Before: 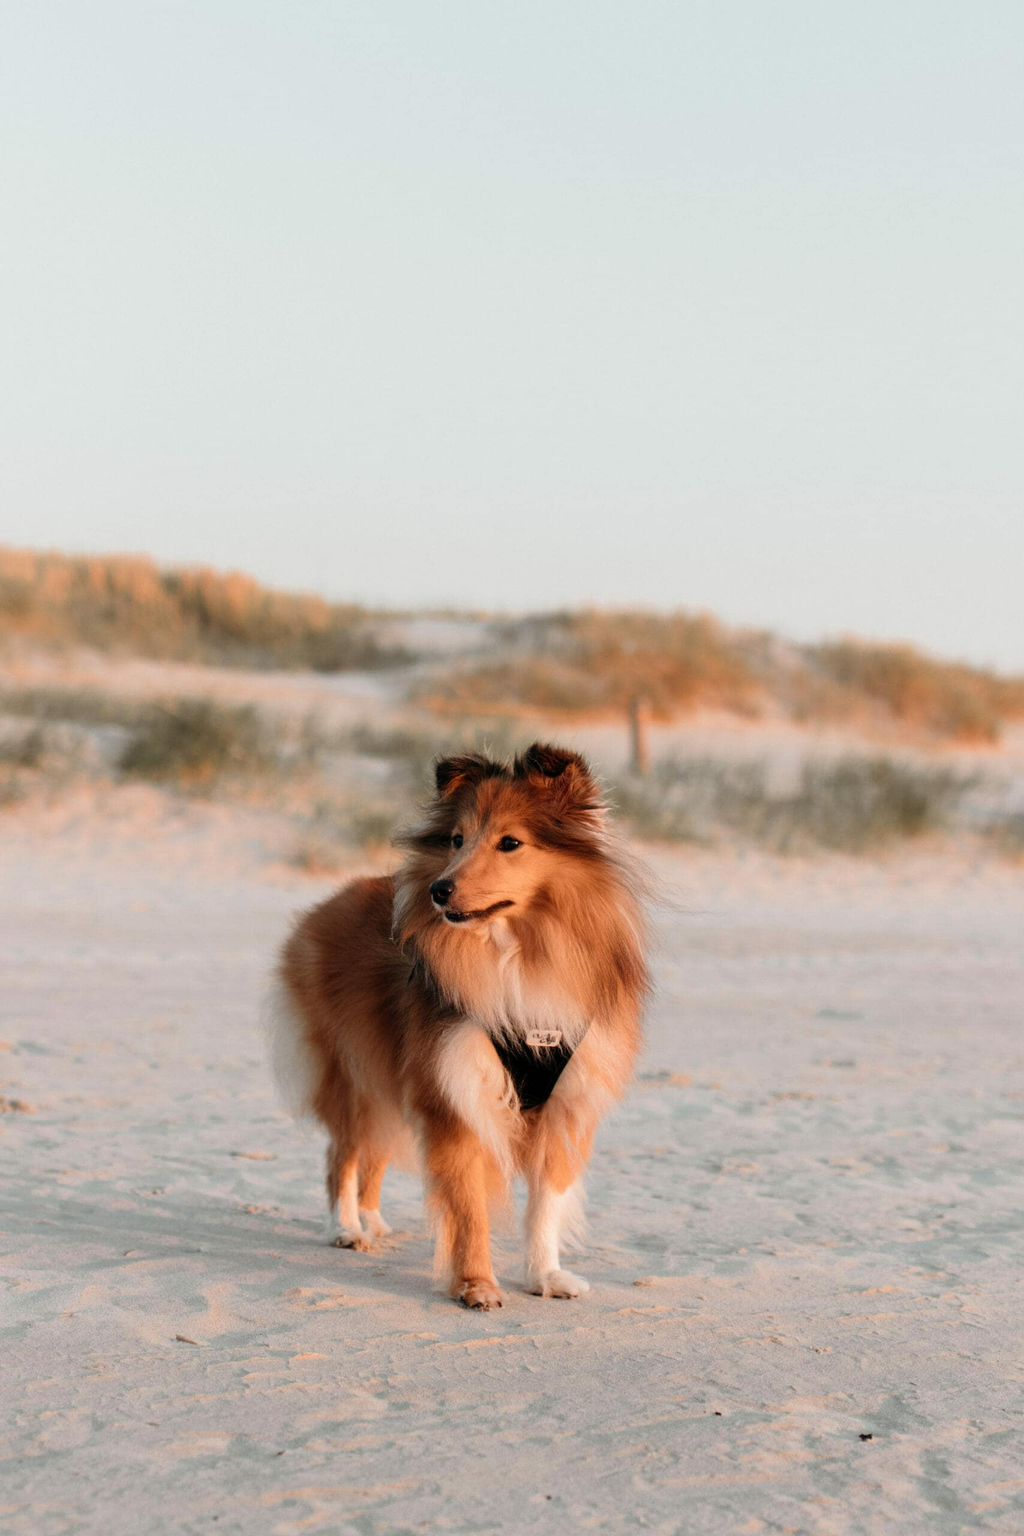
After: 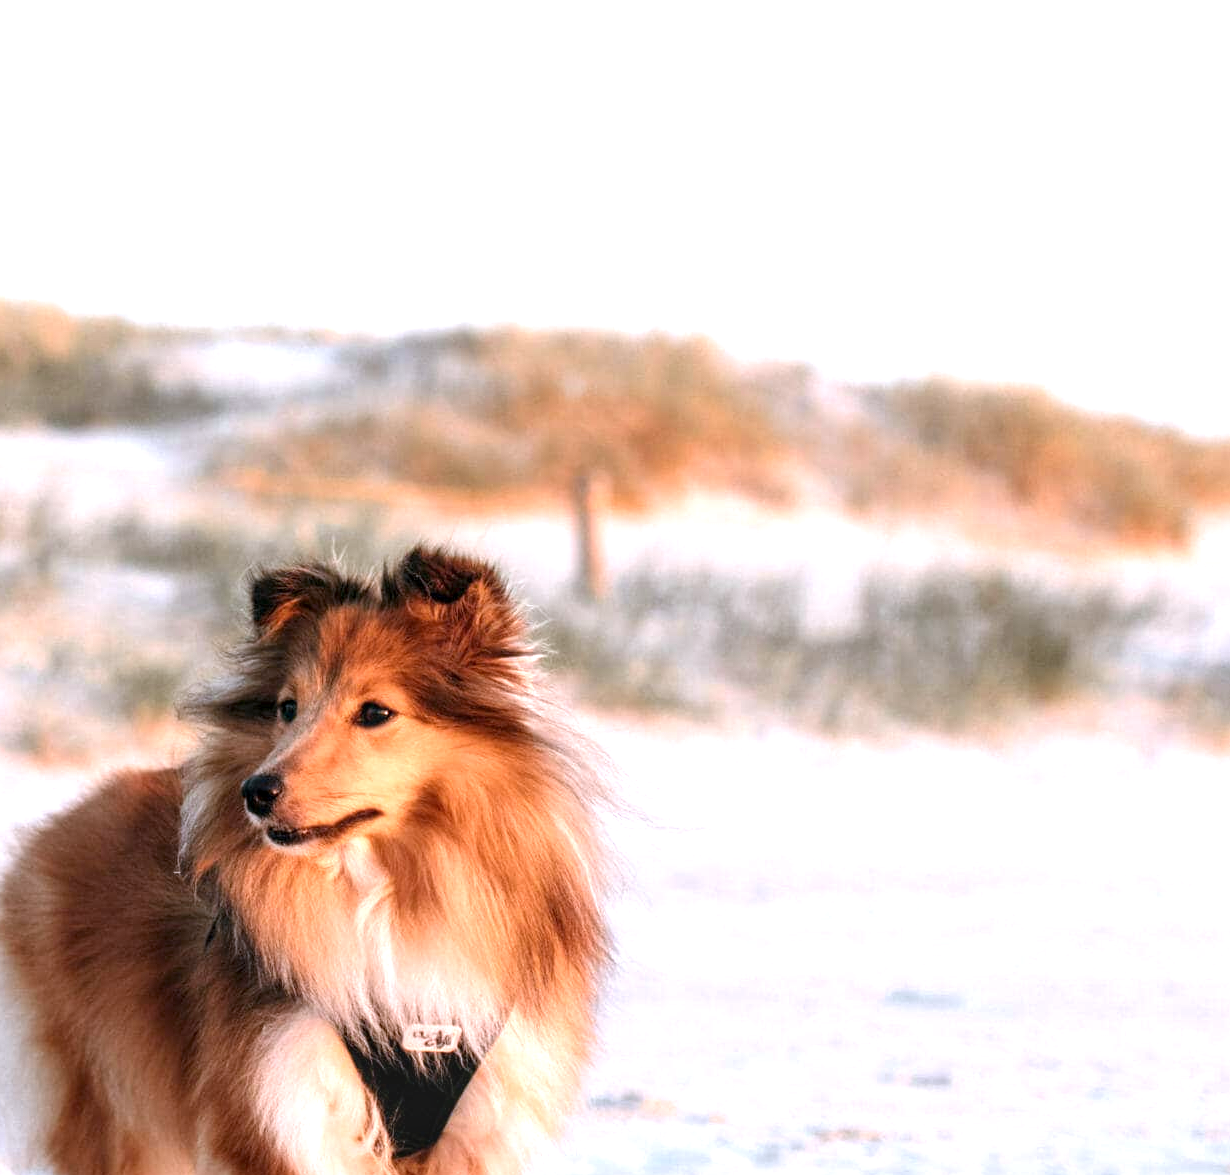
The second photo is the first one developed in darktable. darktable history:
exposure: exposure 1 EV, compensate highlight preservation false
local contrast: on, module defaults
white balance: red 0.967, blue 1.119, emerald 0.756
crop and rotate: left 27.938%, top 27.046%, bottom 27.046%
